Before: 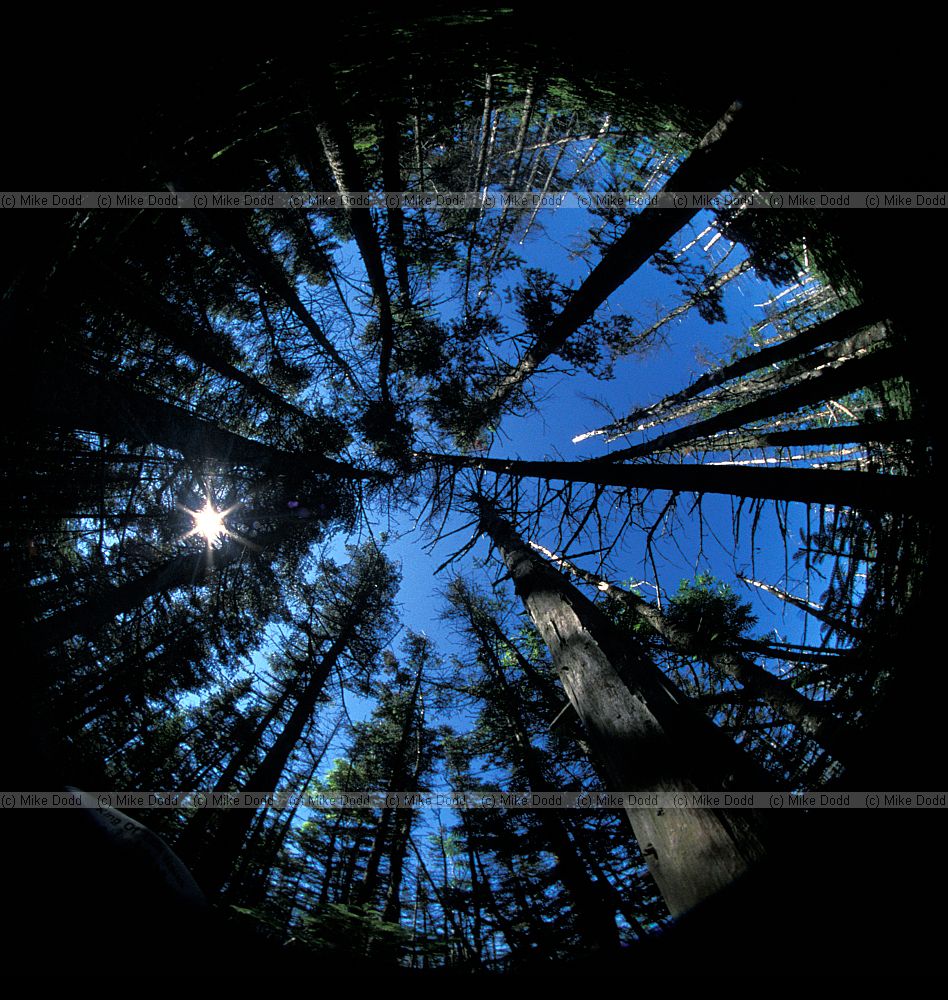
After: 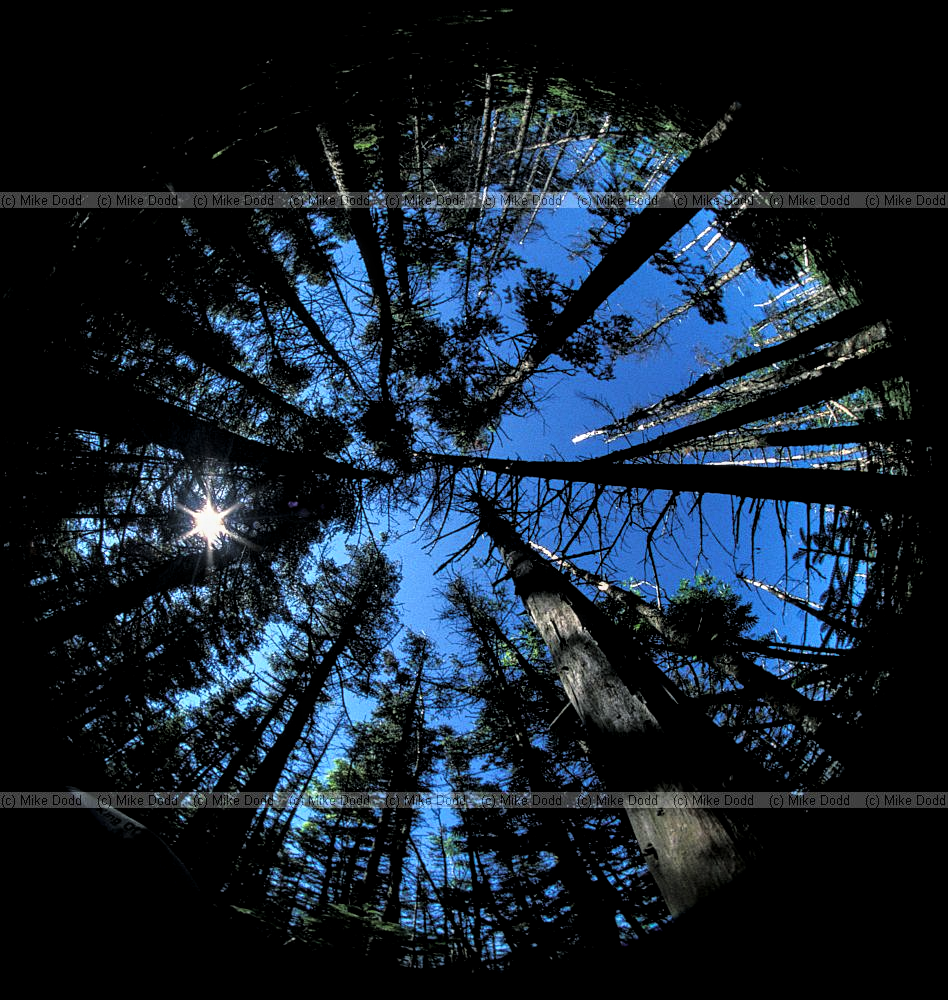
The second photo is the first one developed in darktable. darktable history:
local contrast: detail 130%
tone curve: curves: ch0 [(0.021, 0) (0.104, 0.052) (0.496, 0.526) (0.737, 0.783) (1, 1)], color space Lab, linked channels, preserve colors none
